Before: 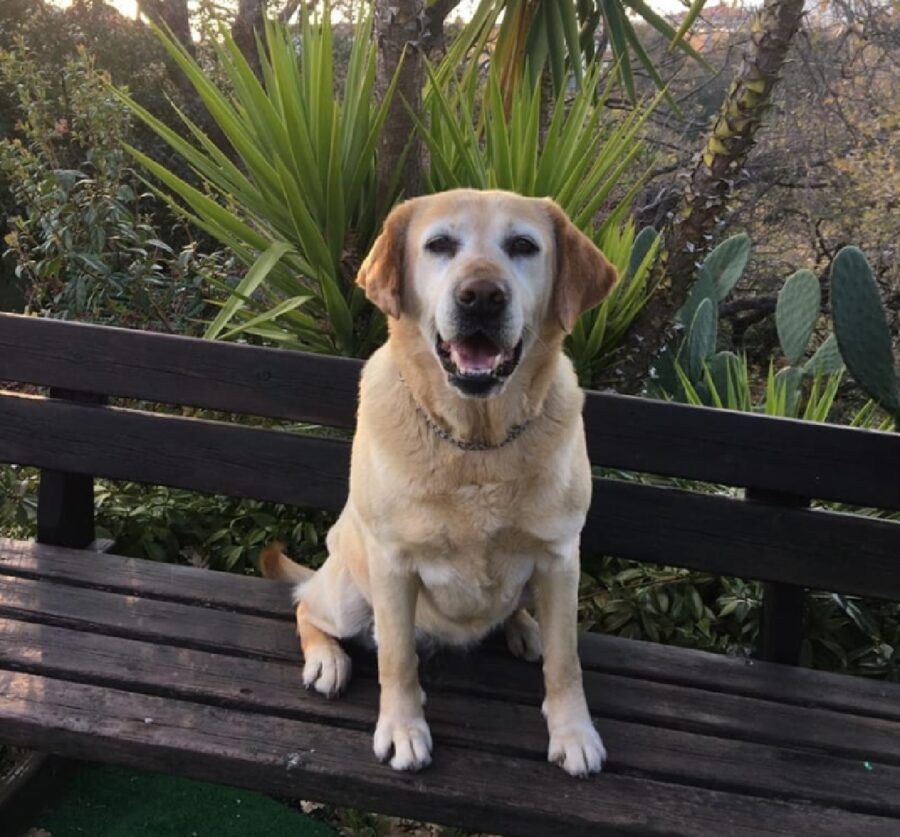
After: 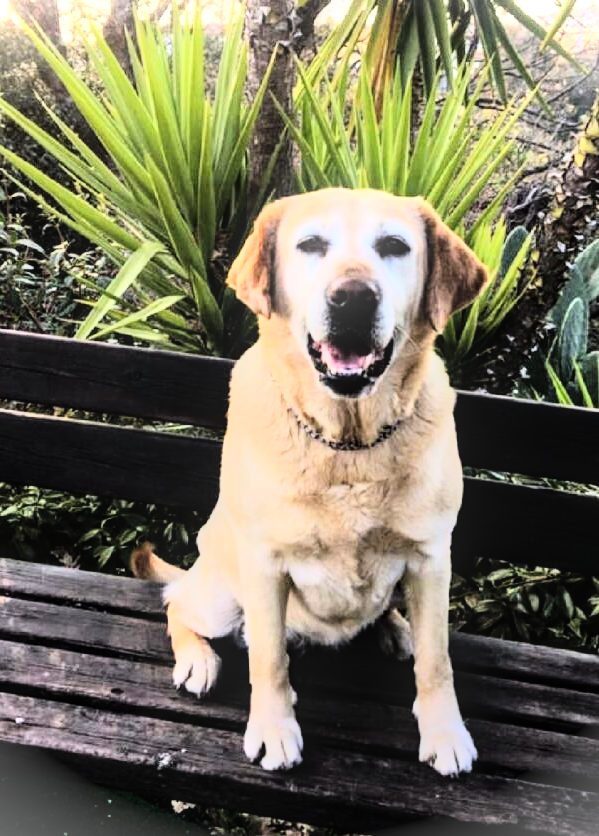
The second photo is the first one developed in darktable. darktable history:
bloom: size 9%, threshold 100%, strength 7%
vignetting: fall-off start 100%, brightness 0.3, saturation 0
crop and rotate: left 14.436%, right 18.898%
tone curve: curves: ch0 [(0, 0) (0.004, 0.001) (0.133, 0.112) (0.325, 0.362) (0.832, 0.893) (1, 1)], color space Lab, linked channels, preserve colors none
local contrast: on, module defaults
rgb curve: curves: ch0 [(0, 0) (0.21, 0.15) (0.24, 0.21) (0.5, 0.75) (0.75, 0.96) (0.89, 0.99) (1, 1)]; ch1 [(0, 0.02) (0.21, 0.13) (0.25, 0.2) (0.5, 0.67) (0.75, 0.9) (0.89, 0.97) (1, 1)]; ch2 [(0, 0.02) (0.21, 0.13) (0.25, 0.2) (0.5, 0.67) (0.75, 0.9) (0.89, 0.97) (1, 1)], compensate middle gray true
exposure: exposure 0.191 EV, compensate highlight preservation false
